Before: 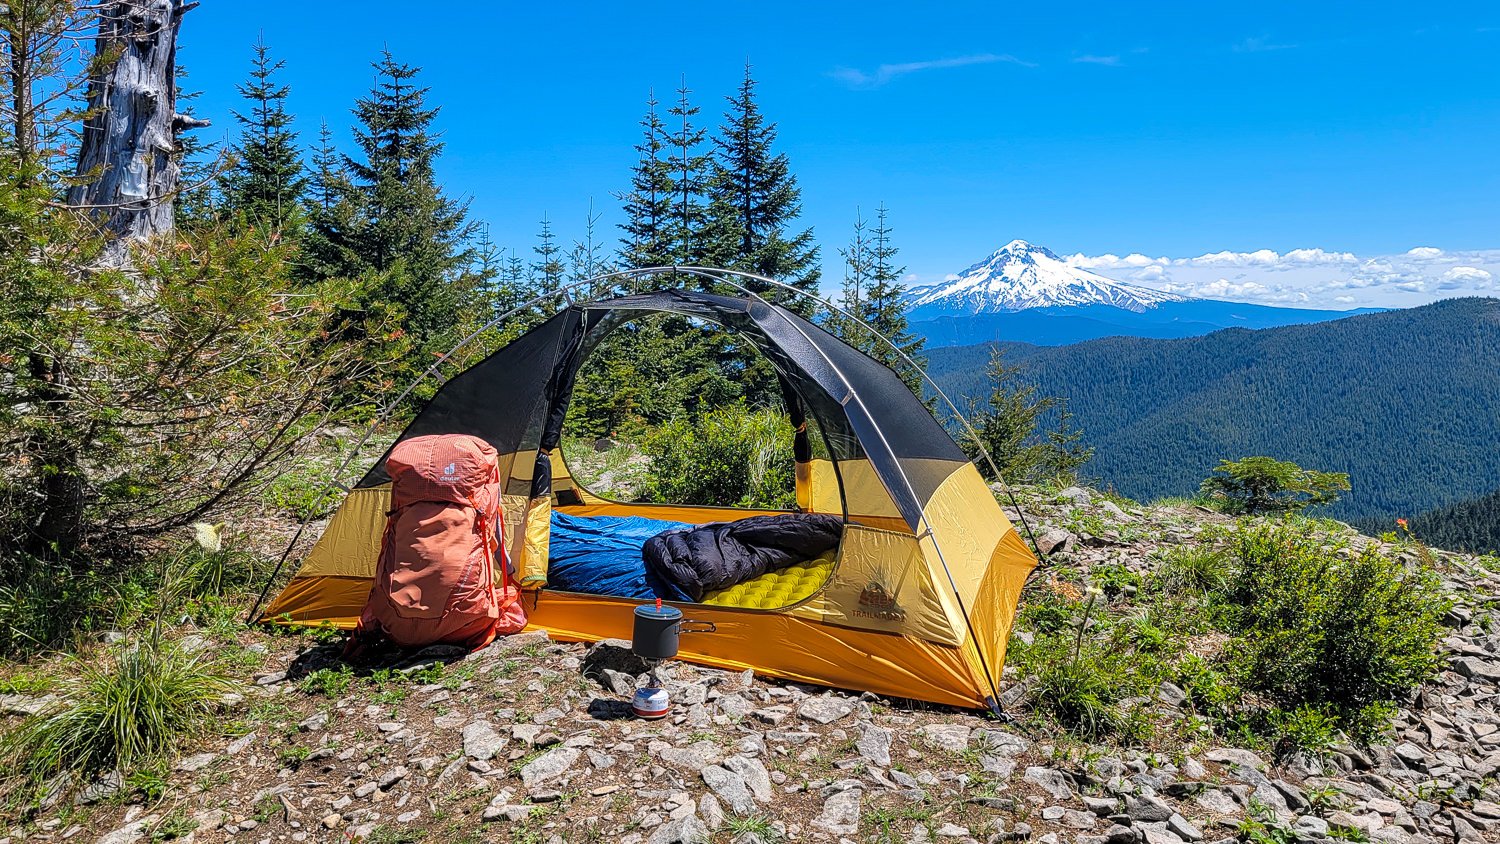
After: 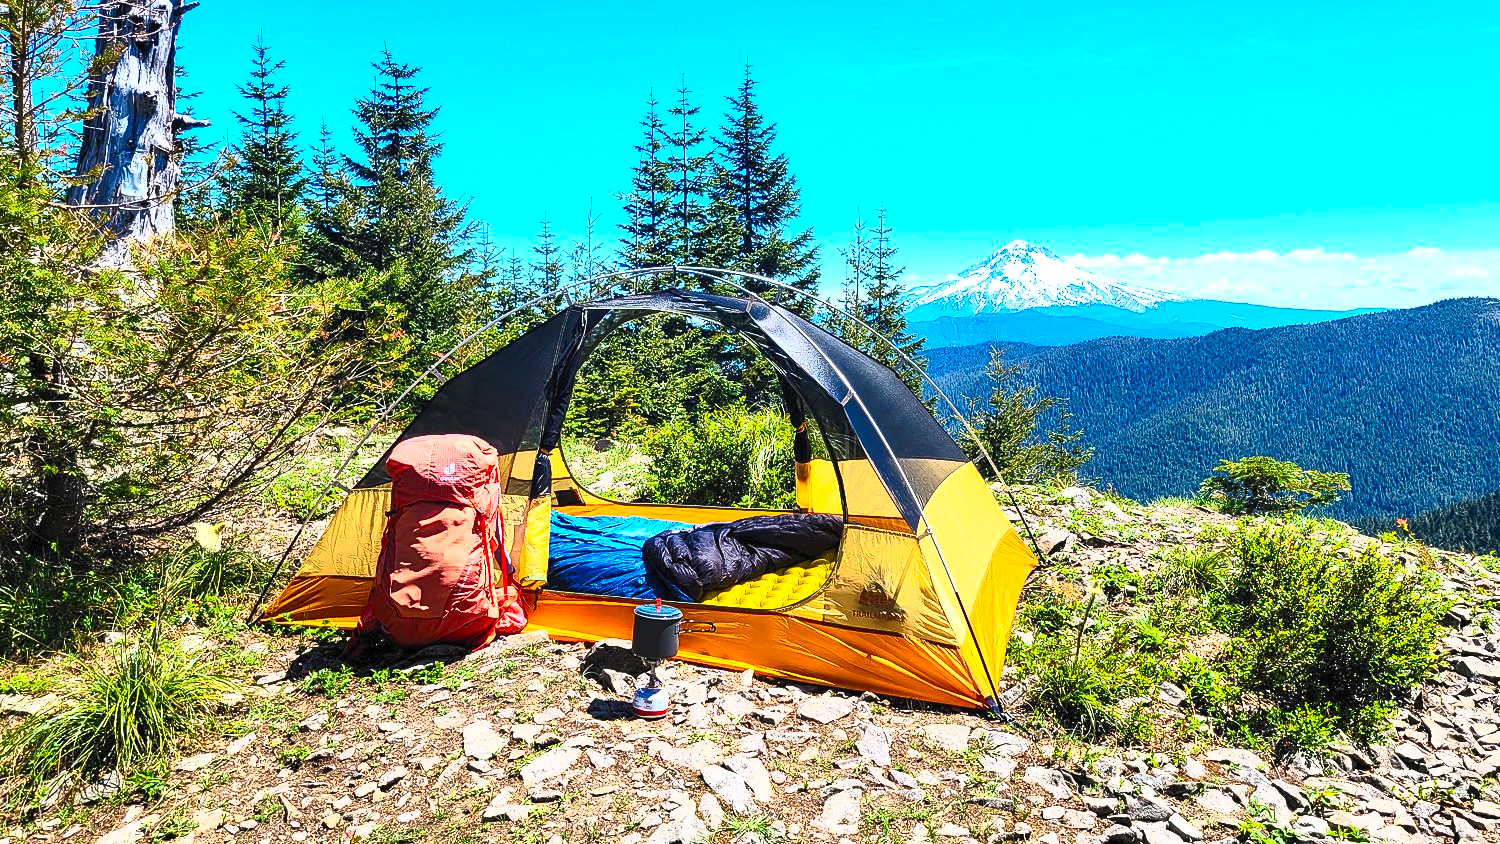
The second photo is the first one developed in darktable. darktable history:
contrast brightness saturation: contrast 0.837, brightness 0.608, saturation 0.586
